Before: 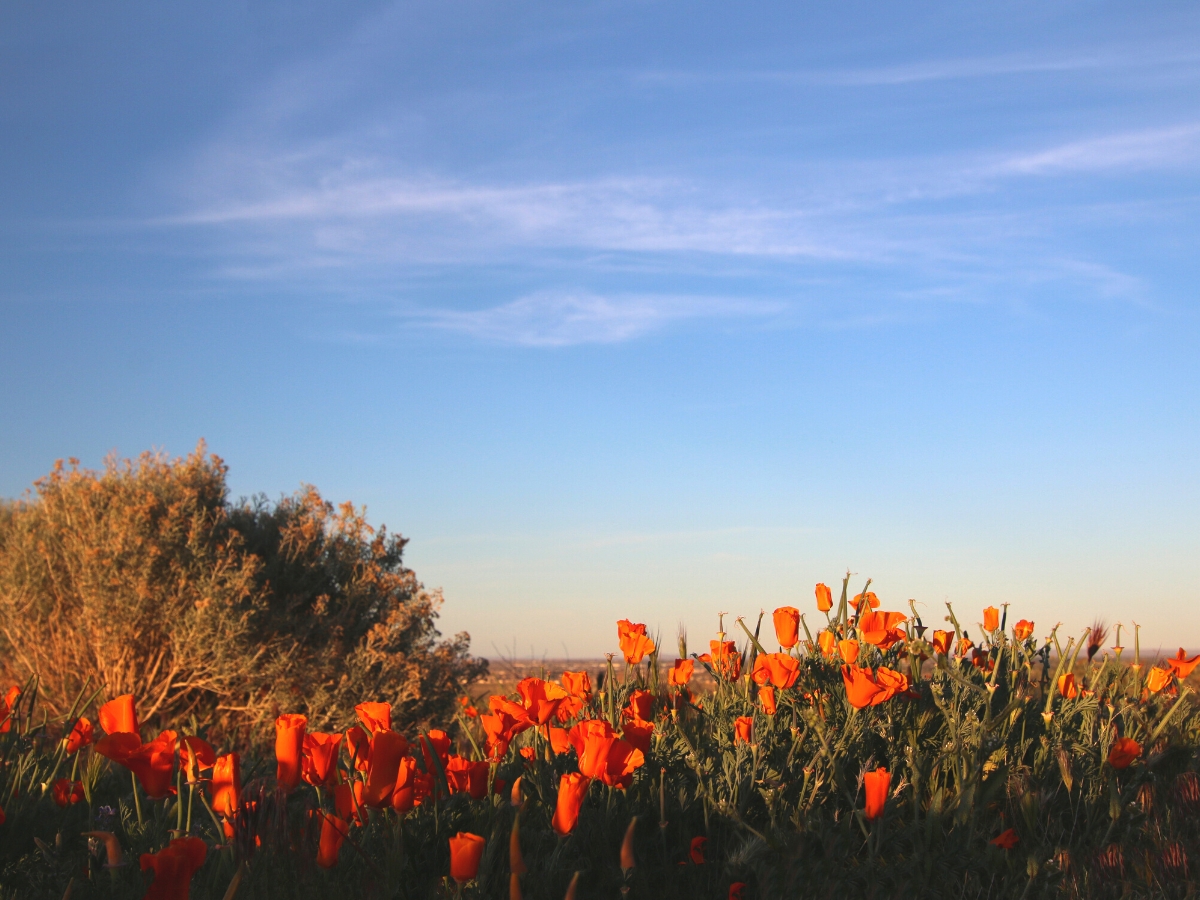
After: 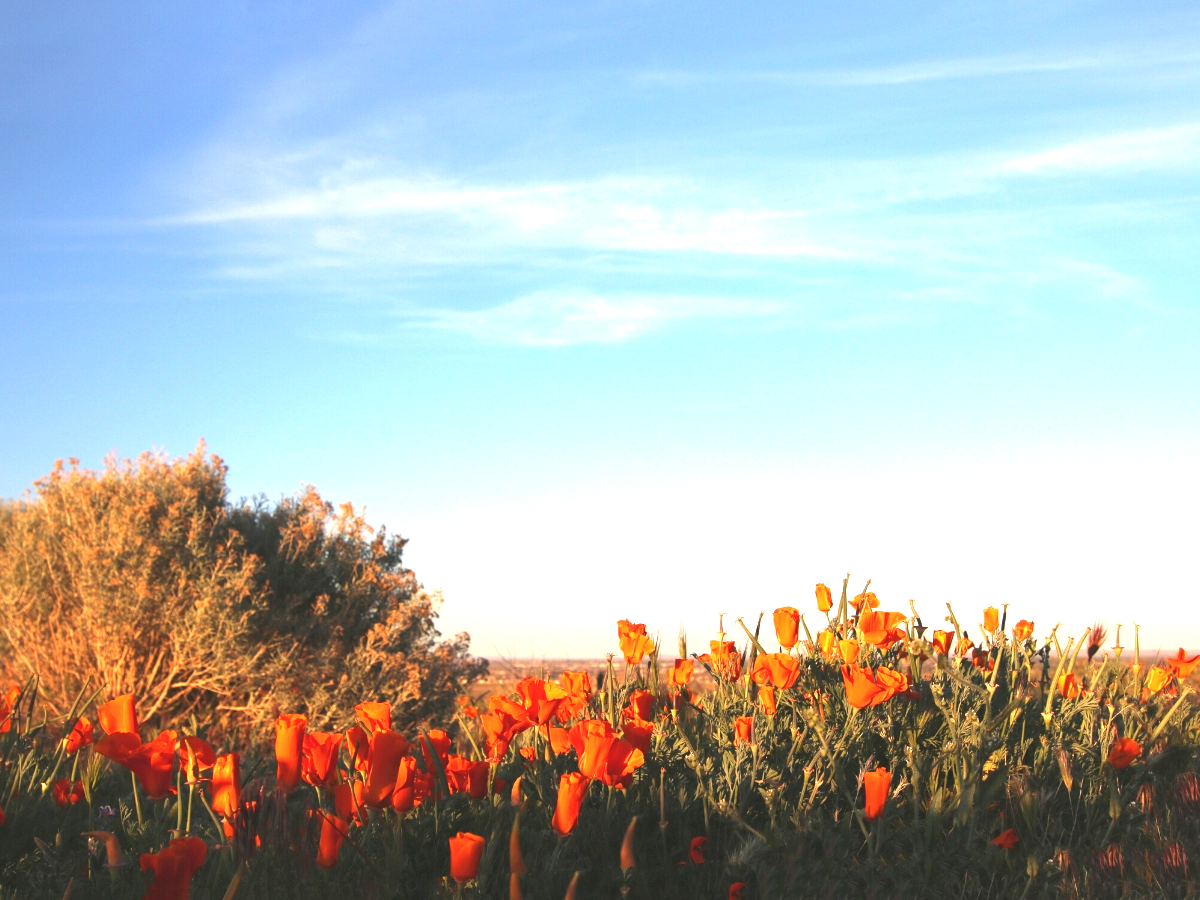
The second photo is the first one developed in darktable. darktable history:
exposure: black level correction 0, exposure 1.103 EV, compensate exposure bias true, compensate highlight preservation false
